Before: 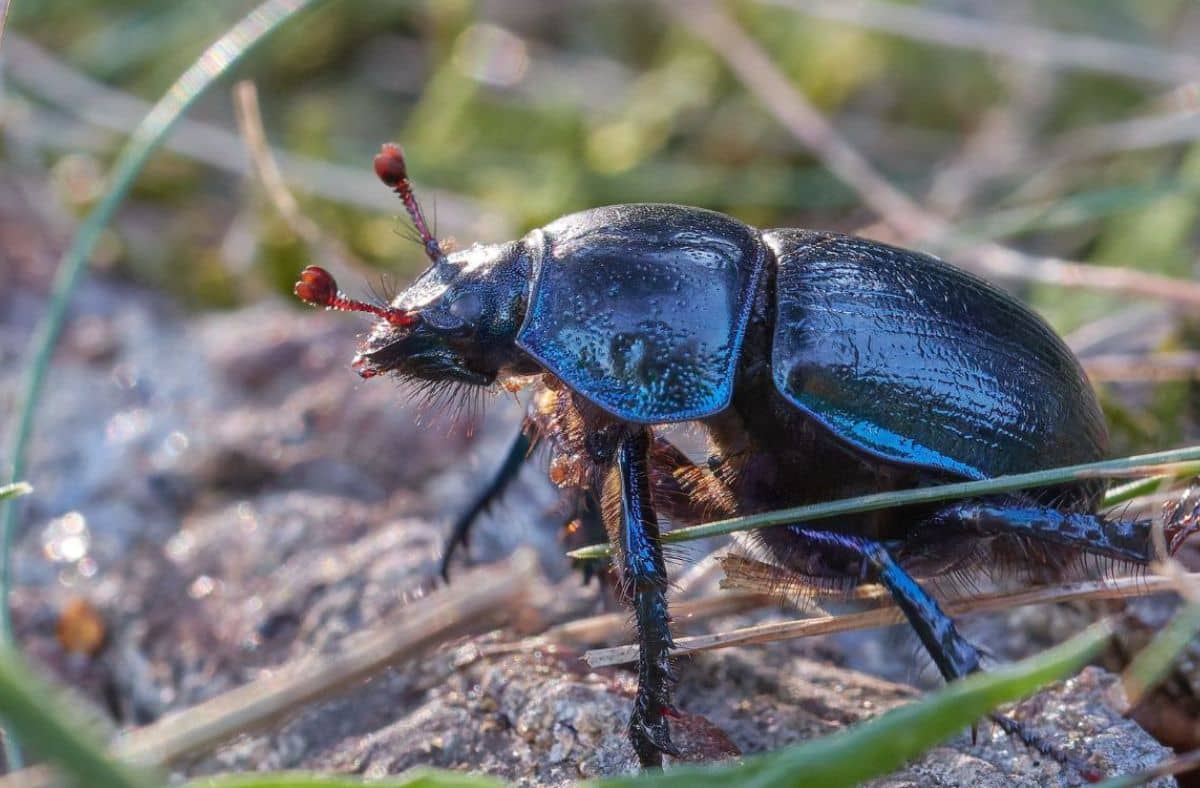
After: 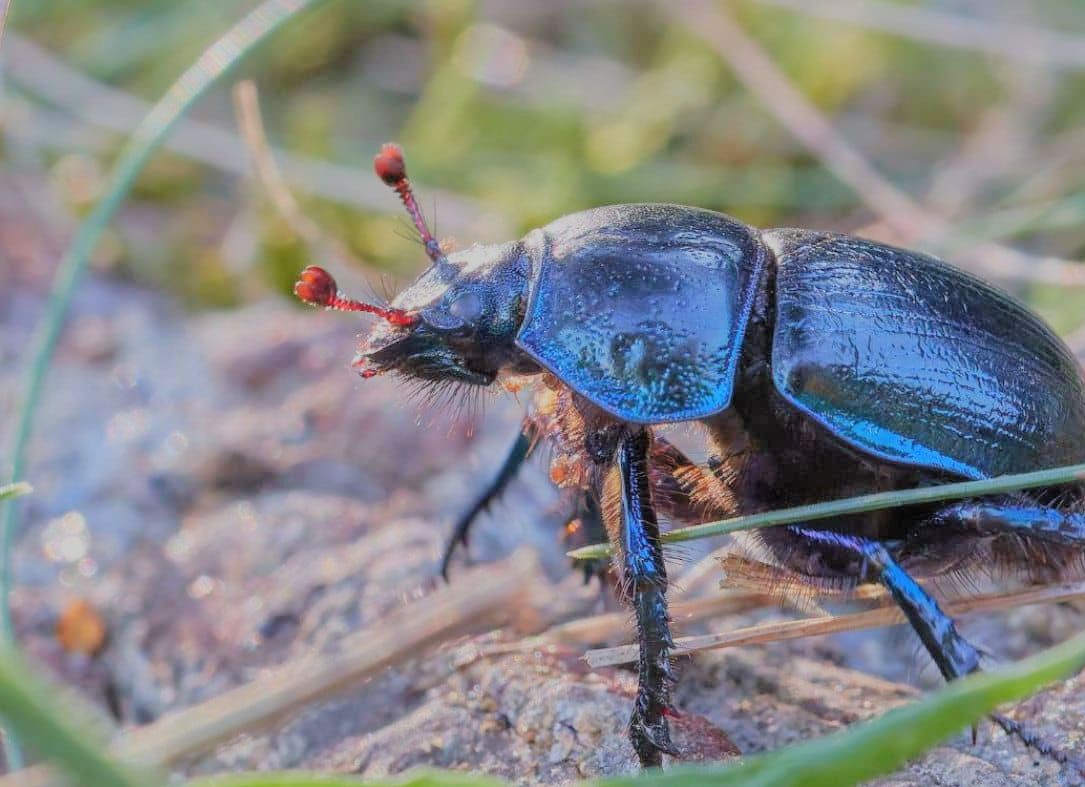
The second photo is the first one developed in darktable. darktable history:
filmic rgb: black relative exposure -8.02 EV, white relative exposure 8 EV, hardness 2.46, latitude 10.74%, contrast 0.725, highlights saturation mix 8.88%, shadows ↔ highlights balance 1.57%, add noise in highlights 0.002, preserve chrominance luminance Y, color science v3 (2019), use custom middle-gray values true, contrast in highlights soft
color correction: highlights a* -0.146, highlights b* 0.139
exposure: black level correction 0, exposure 0.891 EV, compensate highlight preservation false
crop: right 9.515%, bottom 0.031%
